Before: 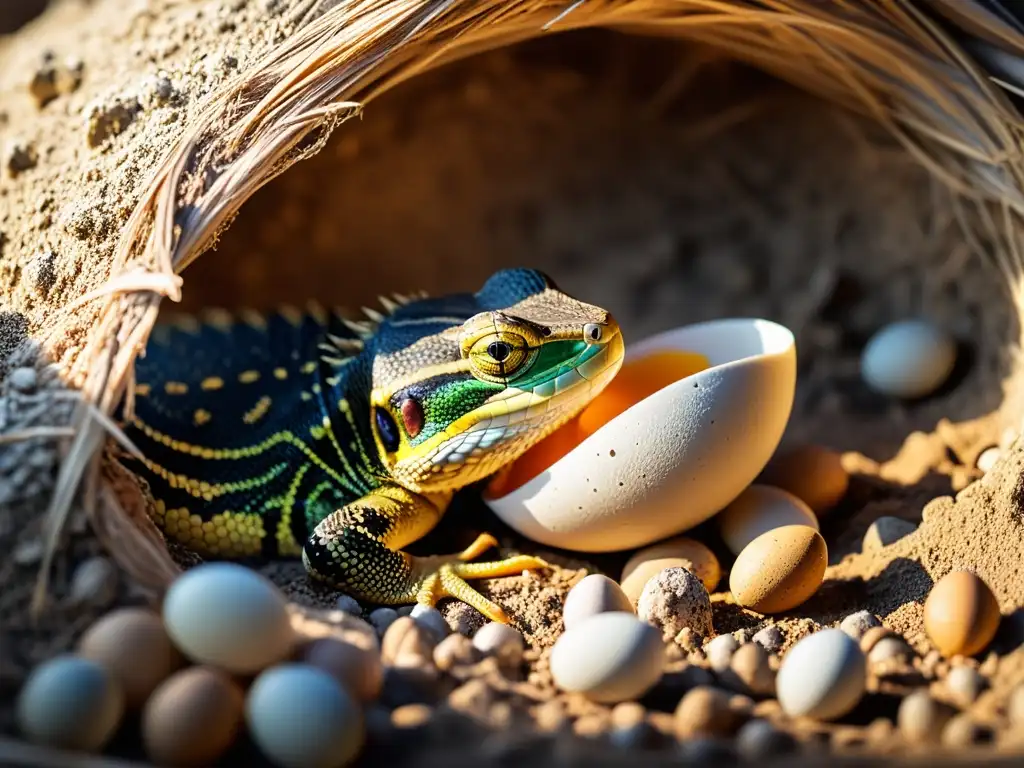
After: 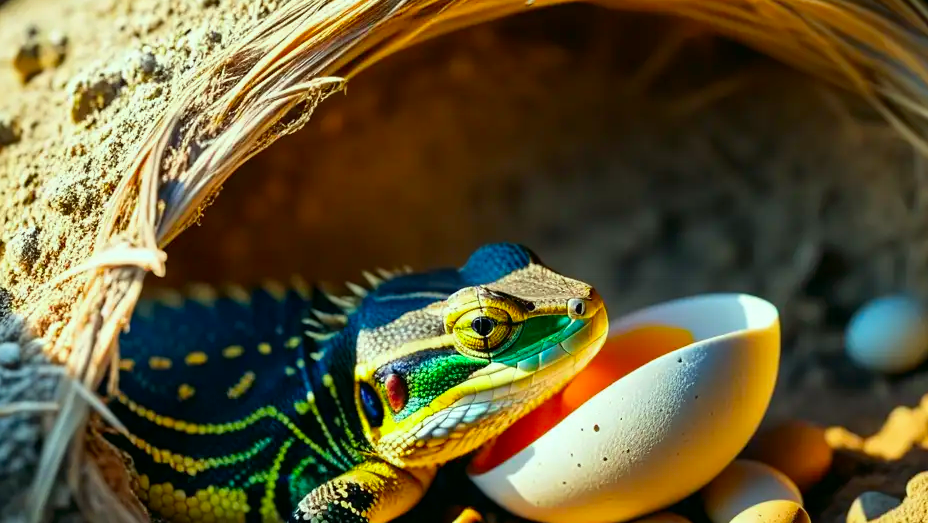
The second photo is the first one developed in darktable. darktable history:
crop: left 1.606%, top 3.371%, right 7.691%, bottom 28.482%
color correction: highlights a* -7.42, highlights b* 1.45, shadows a* -3.78, saturation 1.42
